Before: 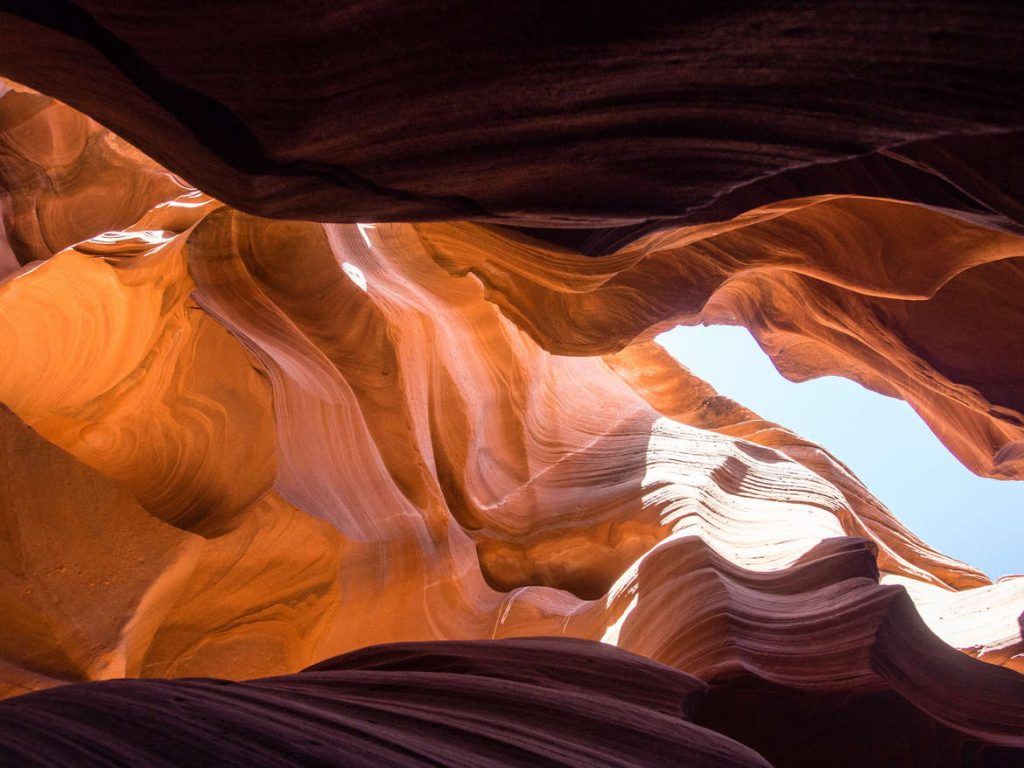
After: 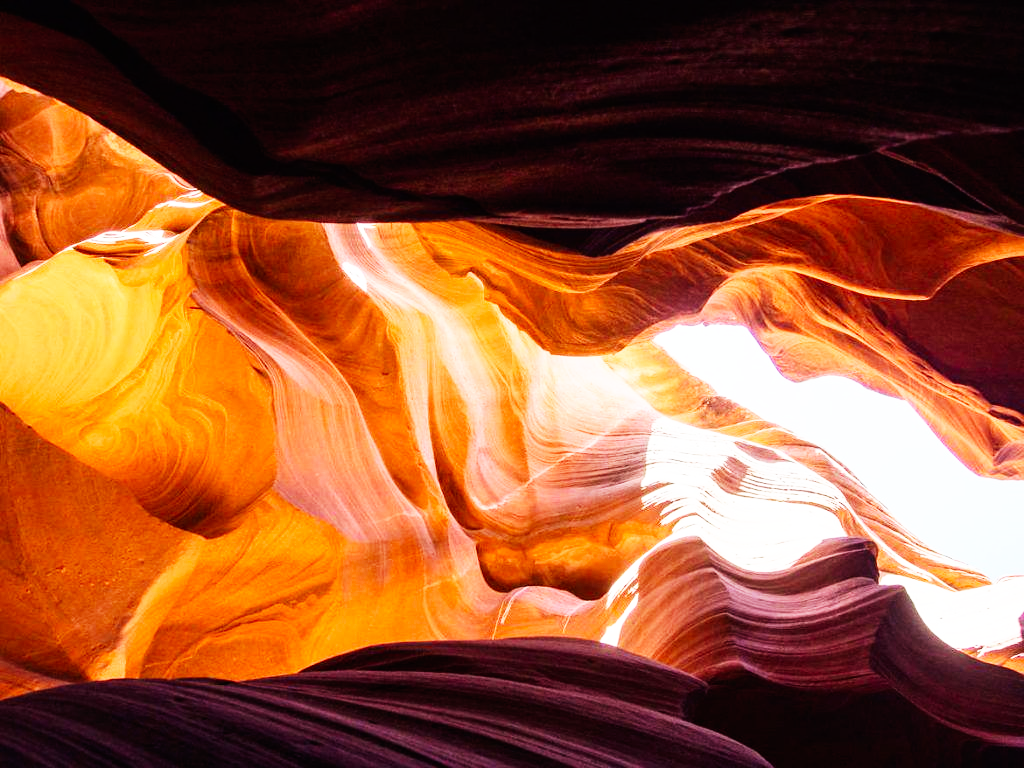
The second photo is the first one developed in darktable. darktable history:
base curve: curves: ch0 [(0, 0) (0.007, 0.004) (0.027, 0.03) (0.046, 0.07) (0.207, 0.54) (0.442, 0.872) (0.673, 0.972) (1, 1)], preserve colors none
velvia: strength 15%
shadows and highlights: radius 334.93, shadows 63.48, highlights 6.06, compress 87.7%, highlights color adjustment 39.73%, soften with gaussian
